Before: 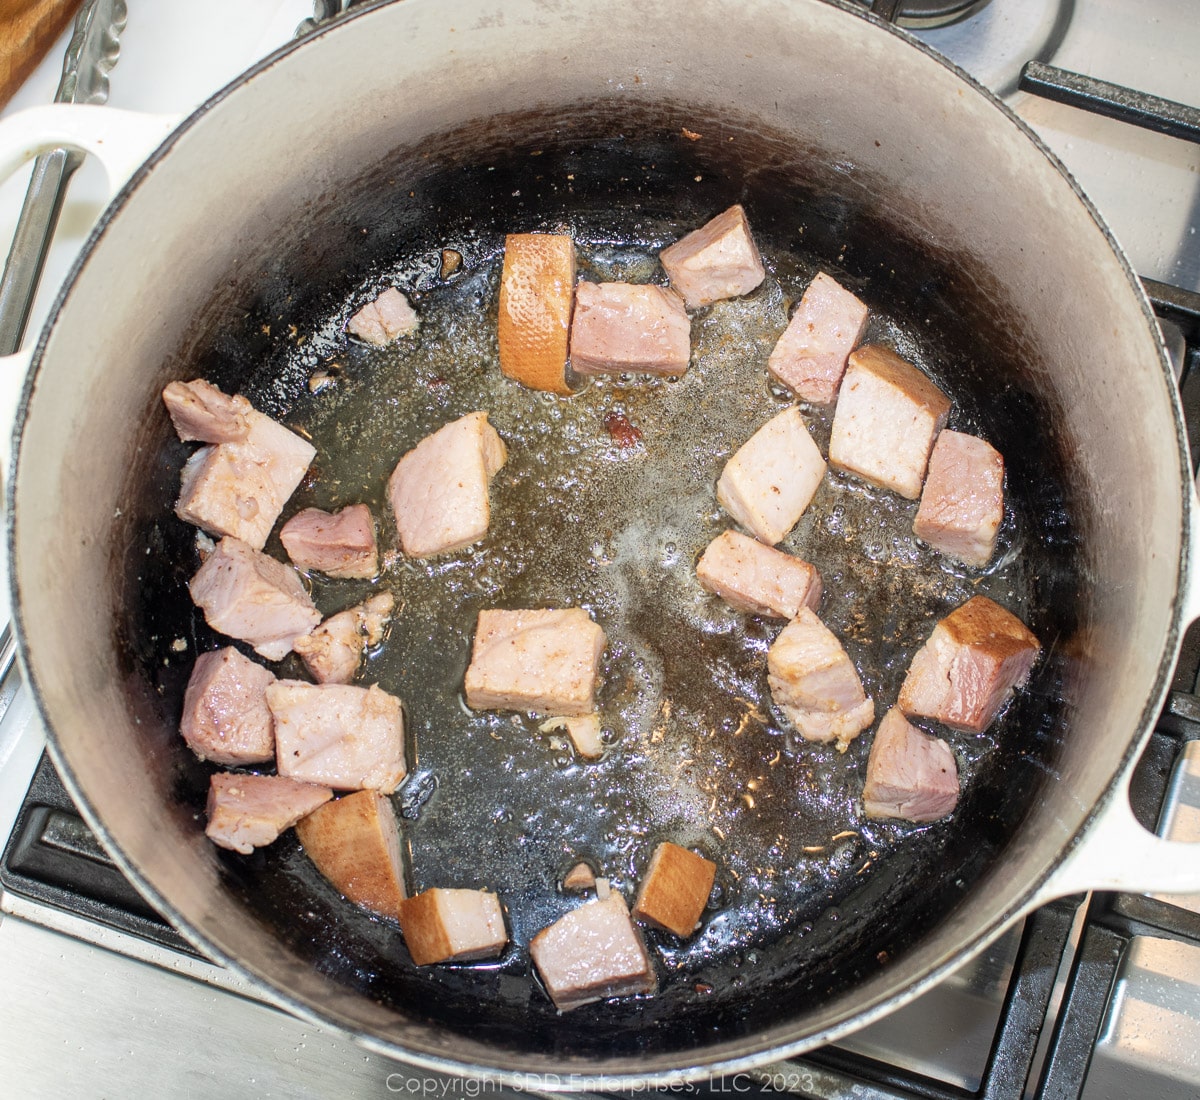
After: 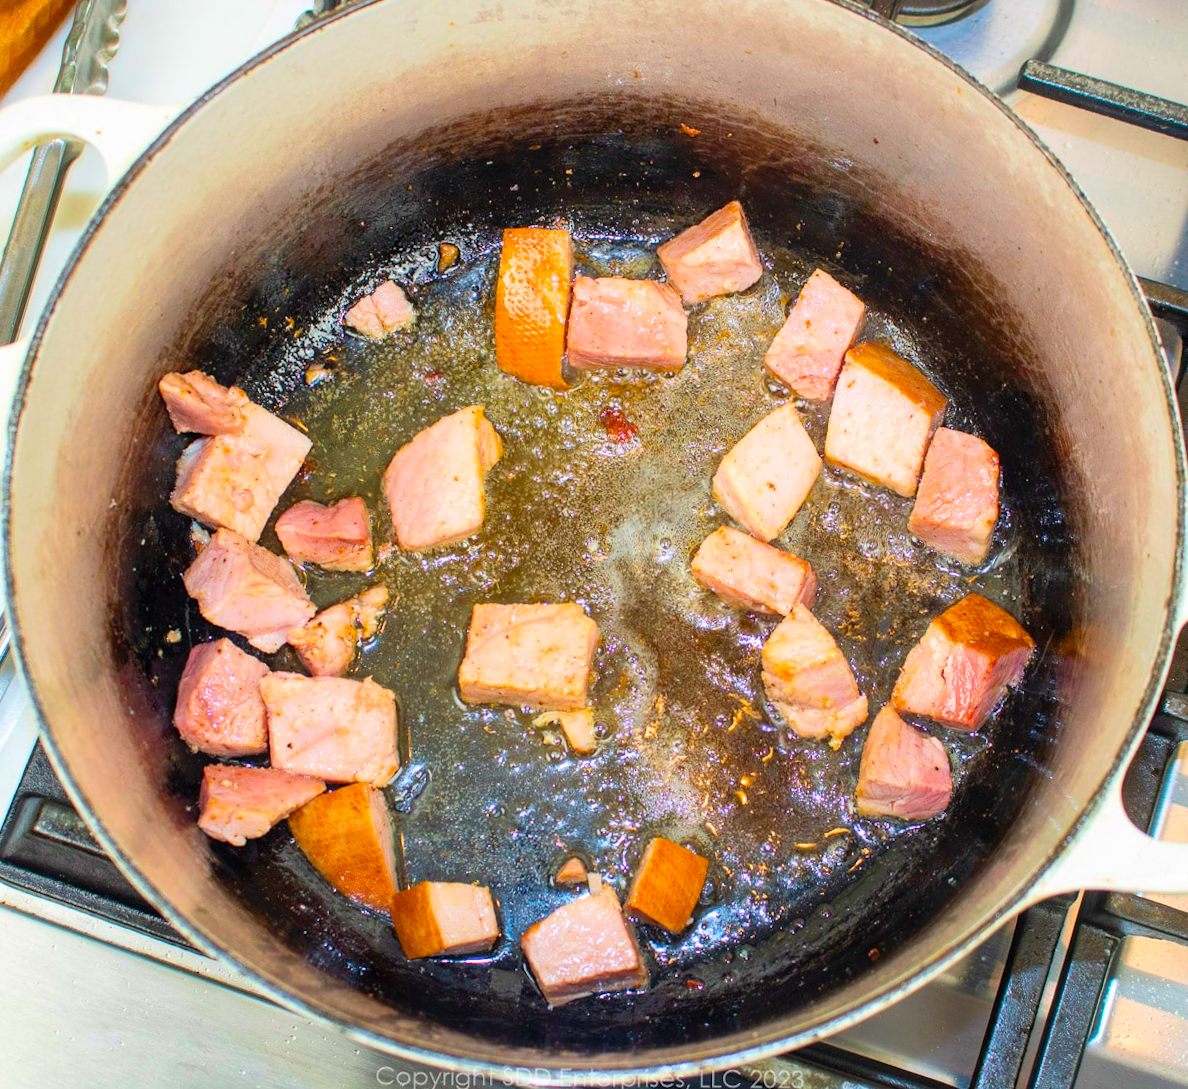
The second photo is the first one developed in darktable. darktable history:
contrast brightness saturation: contrast 0.07, brightness 0.08, saturation 0.18
color balance rgb: linear chroma grading › global chroma 15%, perceptual saturation grading › global saturation 30%
velvia: on, module defaults
crop and rotate: angle -0.5°
